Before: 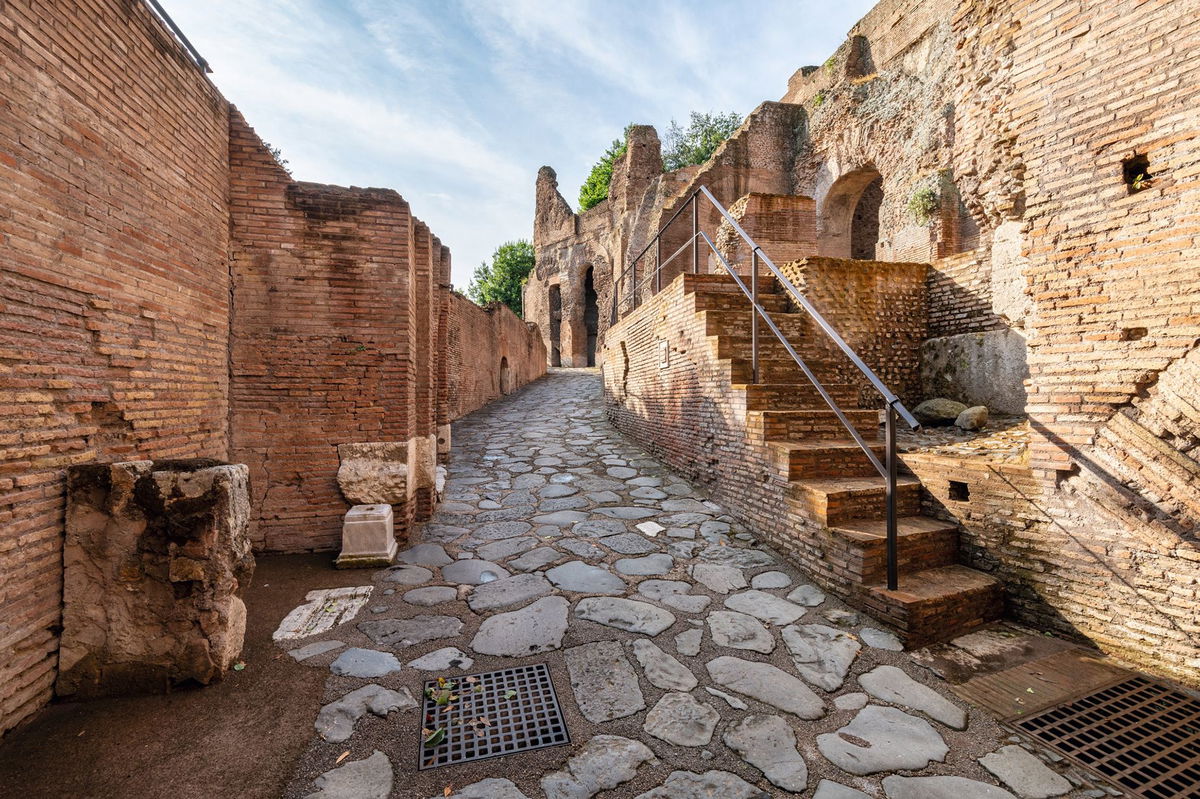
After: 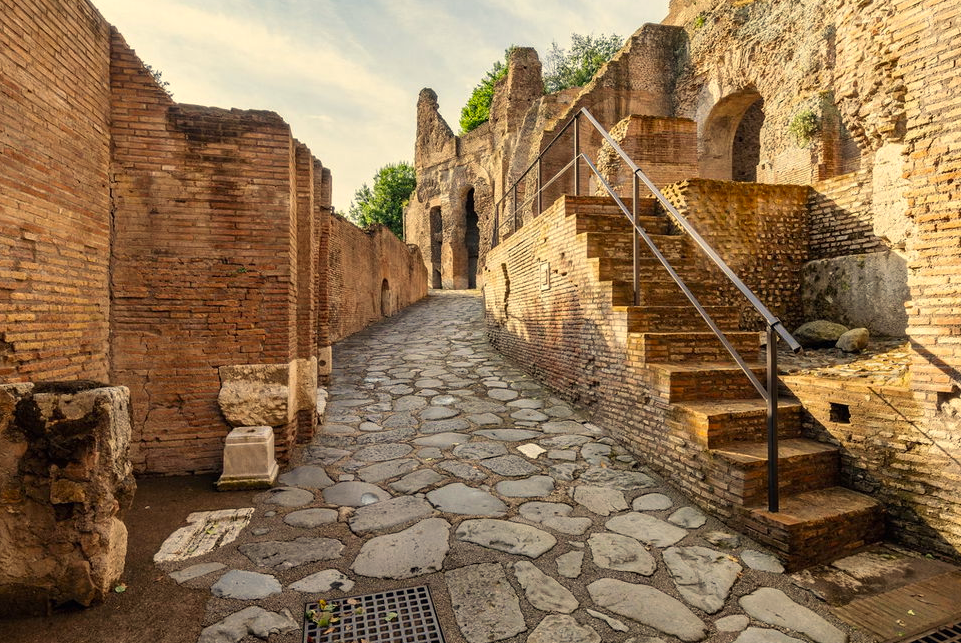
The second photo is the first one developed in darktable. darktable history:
color correction: highlights a* 2.36, highlights b* 23.03
crop and rotate: left 9.944%, top 9.816%, right 9.912%, bottom 9.698%
